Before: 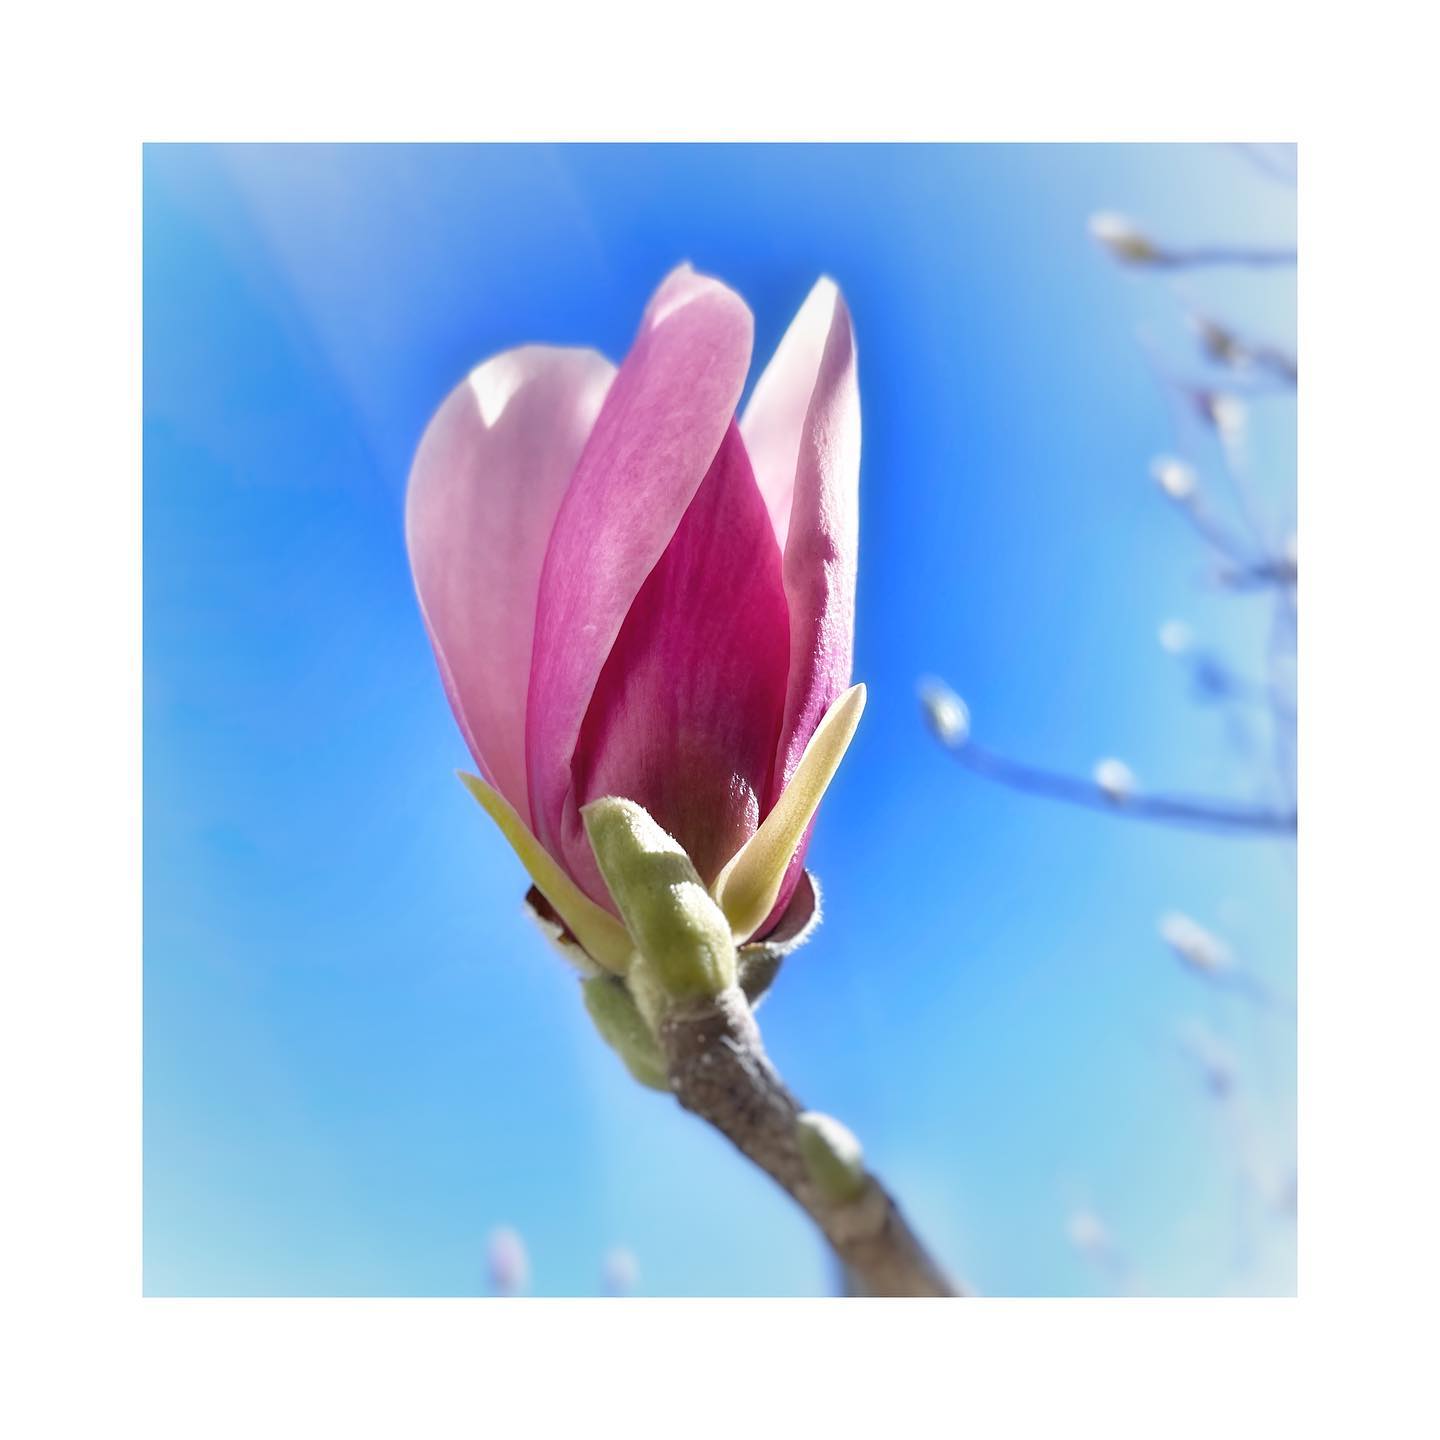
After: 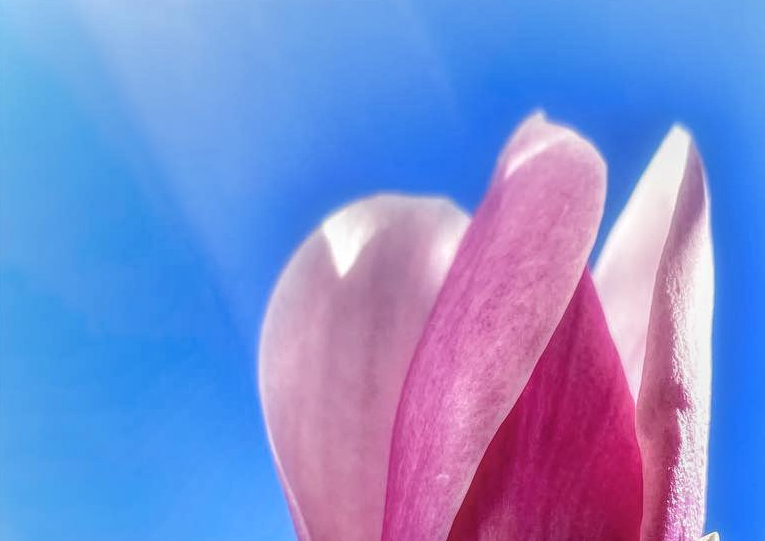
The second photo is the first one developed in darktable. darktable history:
crop: left 10.267%, top 10.523%, right 36.571%, bottom 51.848%
local contrast: highlights 66%, shadows 33%, detail 167%, midtone range 0.2
